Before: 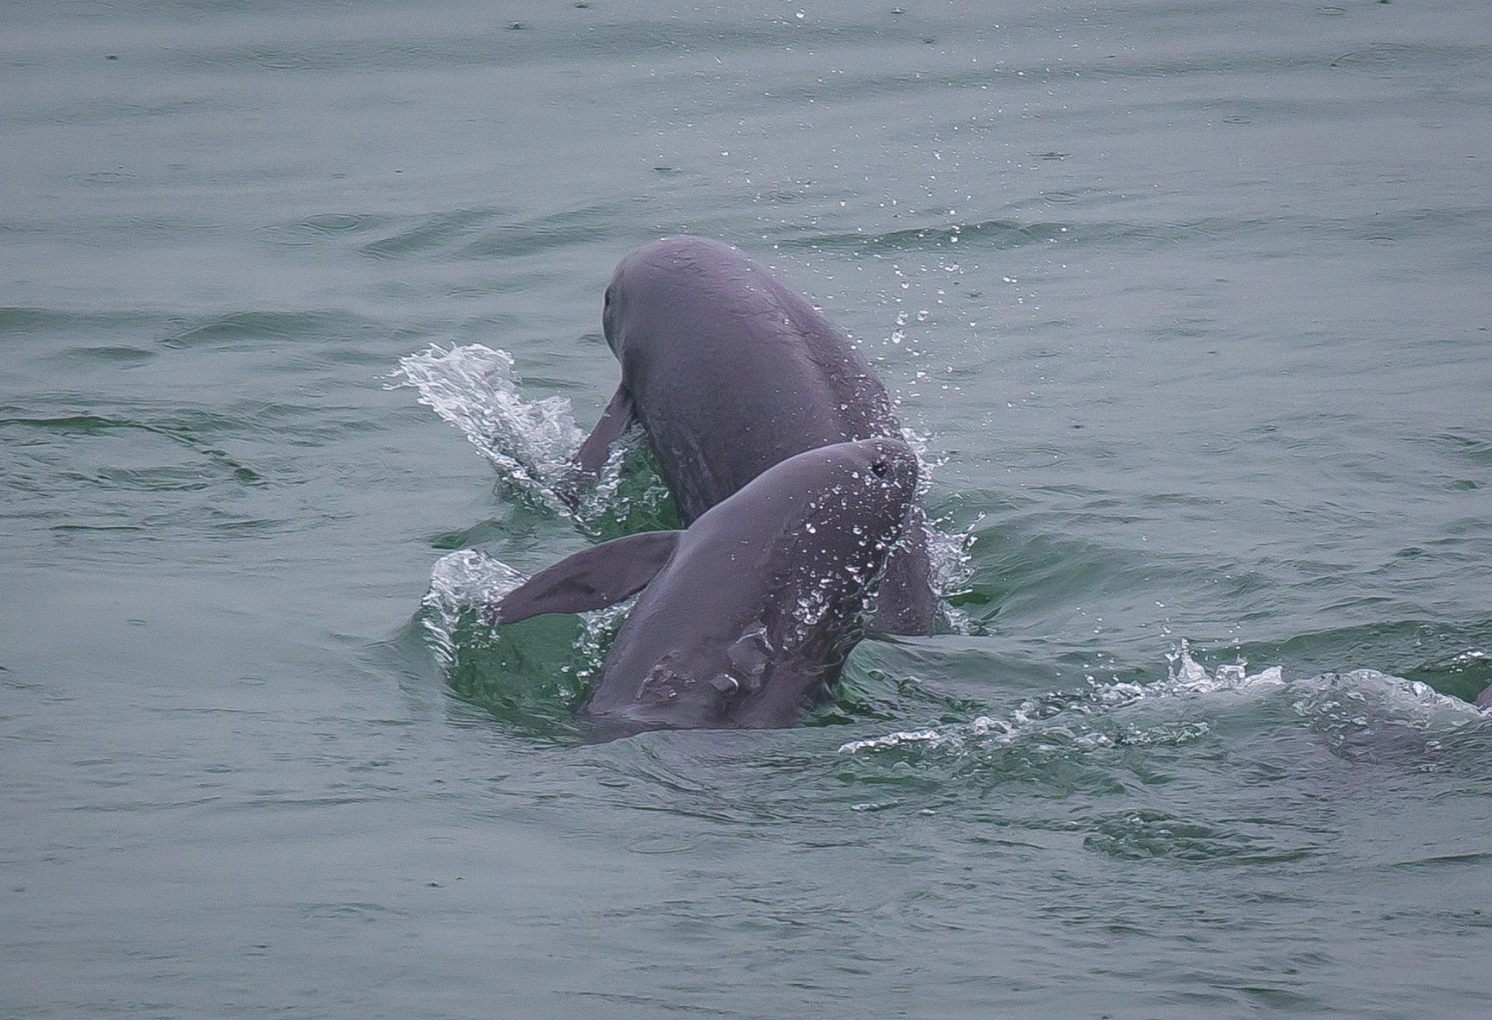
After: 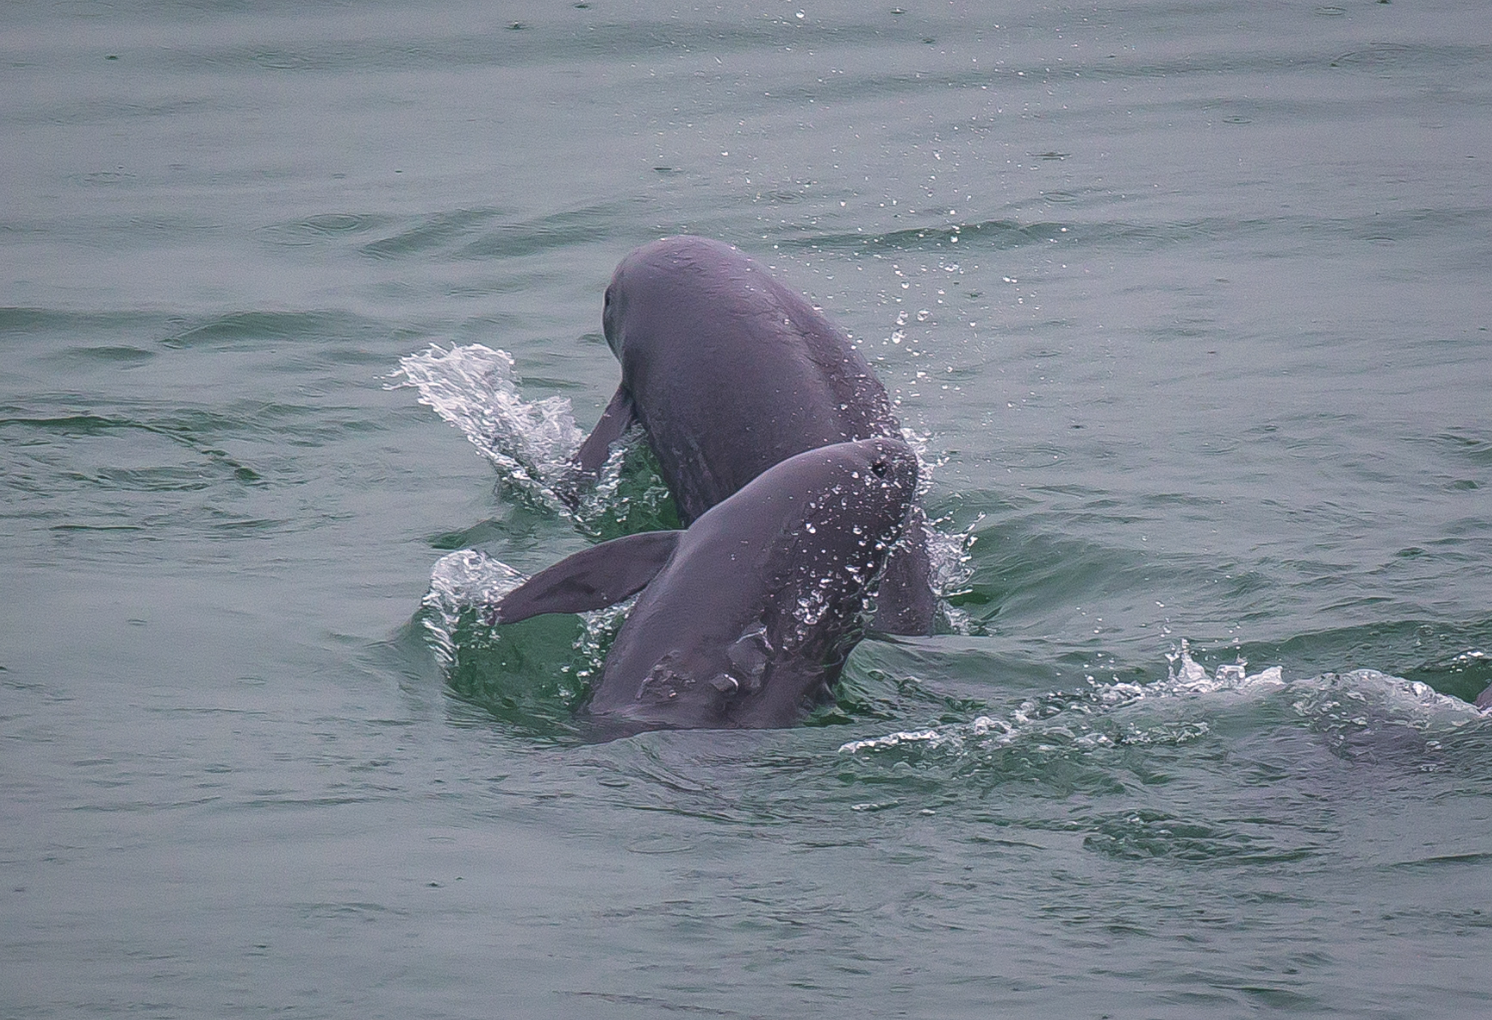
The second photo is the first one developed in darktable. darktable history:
color balance rgb: highlights gain › chroma 1.621%, highlights gain › hue 56.92°, linear chroma grading › global chroma 1.081%, linear chroma grading › mid-tones -1.399%, perceptual saturation grading › global saturation 0.036%, perceptual brilliance grading › highlights 4.66%, perceptual brilliance grading › shadows -9.648%, global vibrance 20%
